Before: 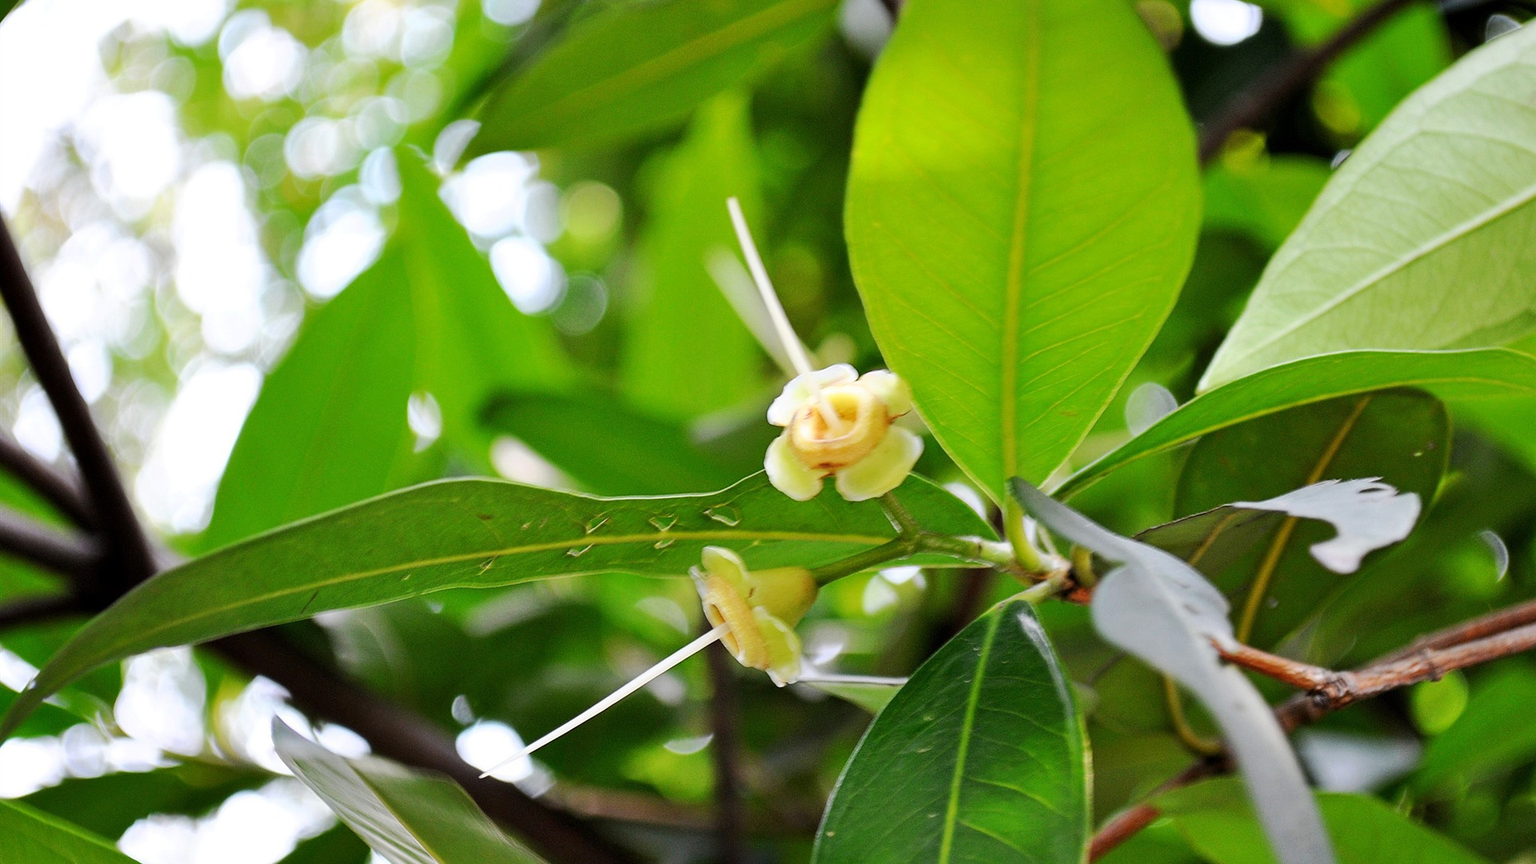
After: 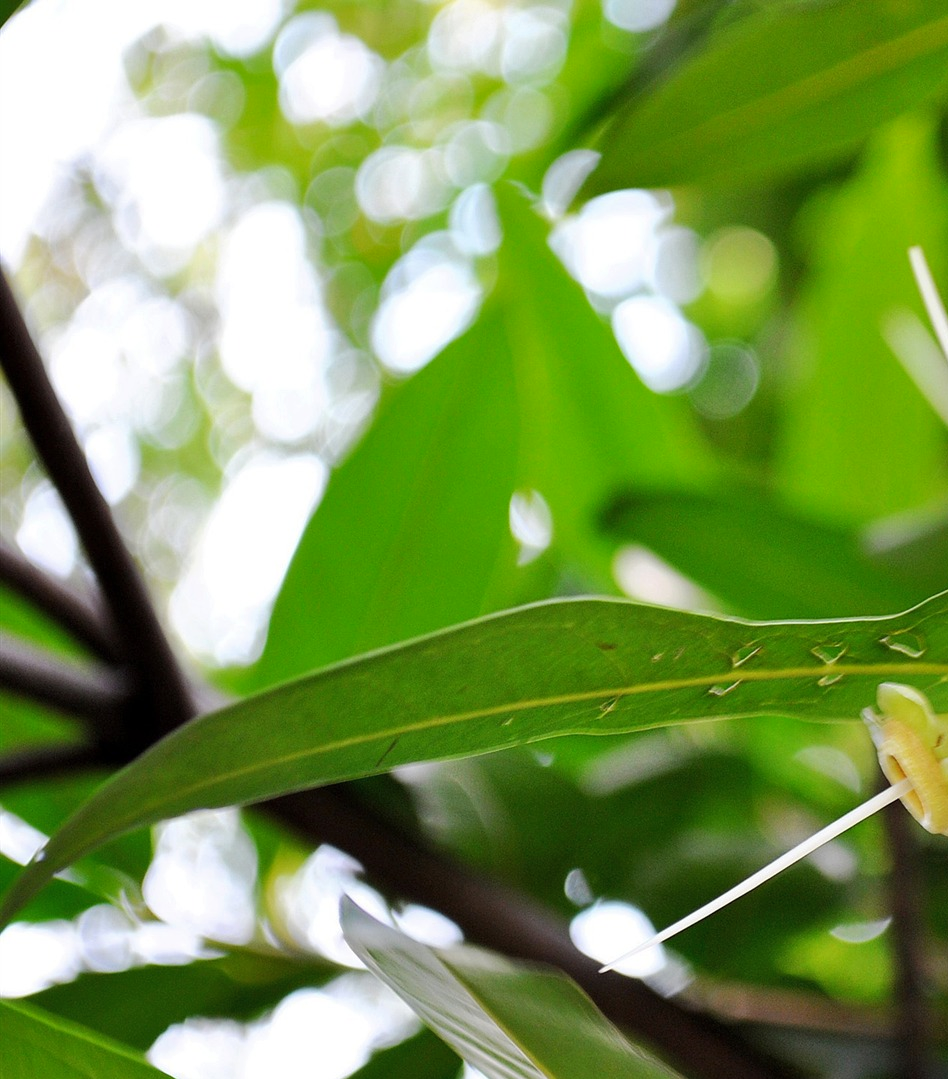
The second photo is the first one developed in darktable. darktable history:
color balance rgb: perceptual saturation grading › global saturation 0.982%
crop and rotate: left 0.016%, top 0%, right 50.594%
shadows and highlights: shadows 25.13, highlights -23.65
